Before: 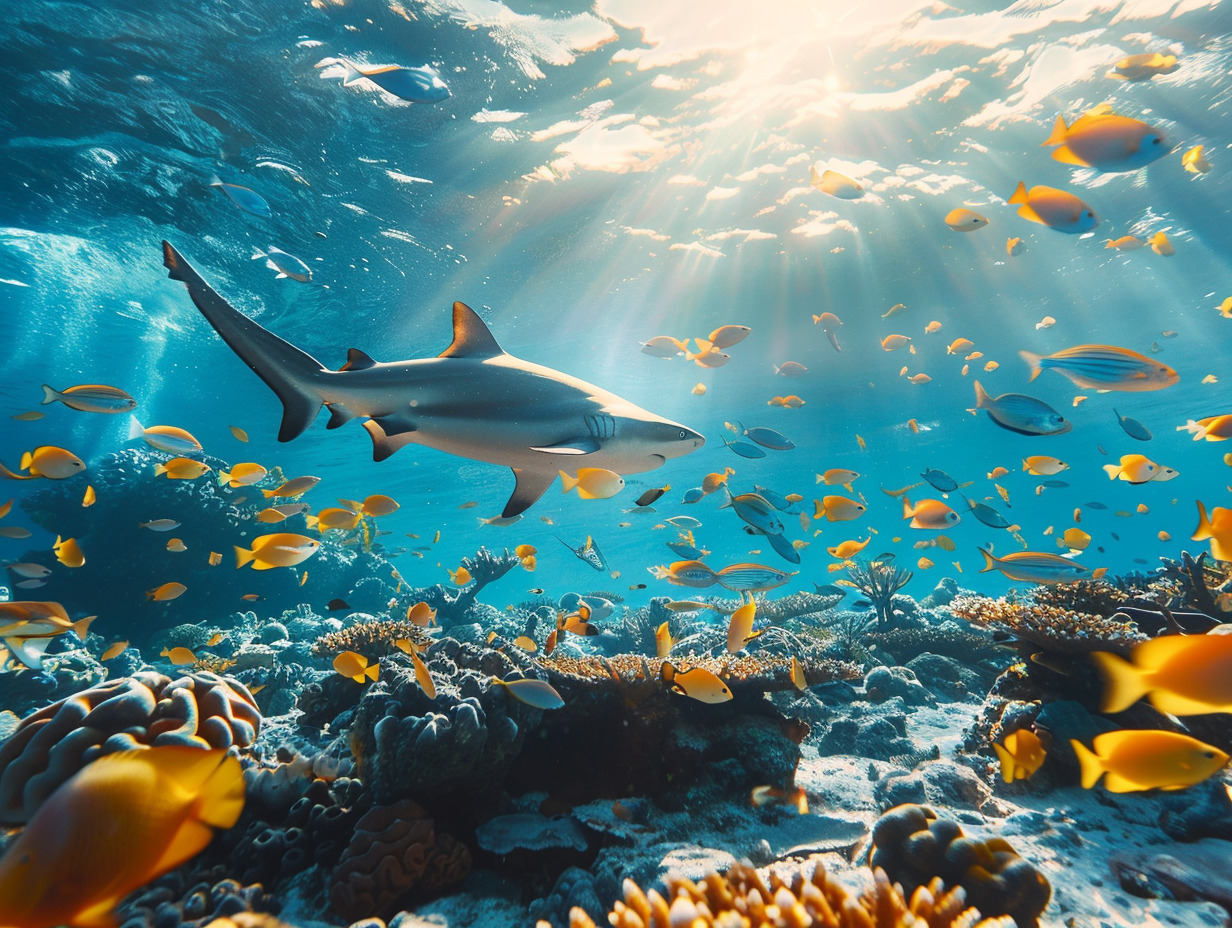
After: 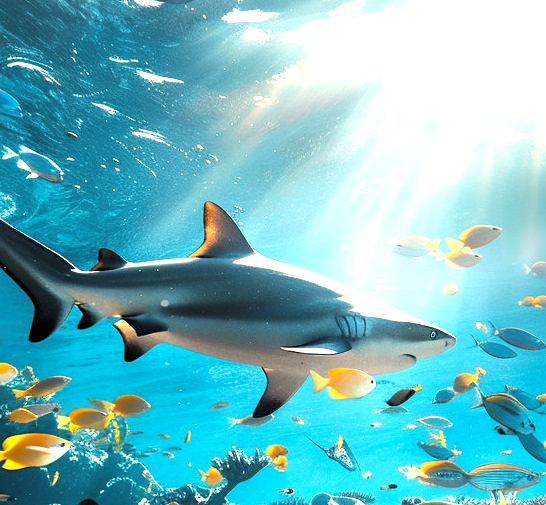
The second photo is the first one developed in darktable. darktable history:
exposure: black level correction 0.002, exposure 0.673 EV, compensate highlight preservation false
levels: levels [0.182, 0.542, 0.902]
crop: left 20.237%, top 10.787%, right 35.393%, bottom 34.758%
